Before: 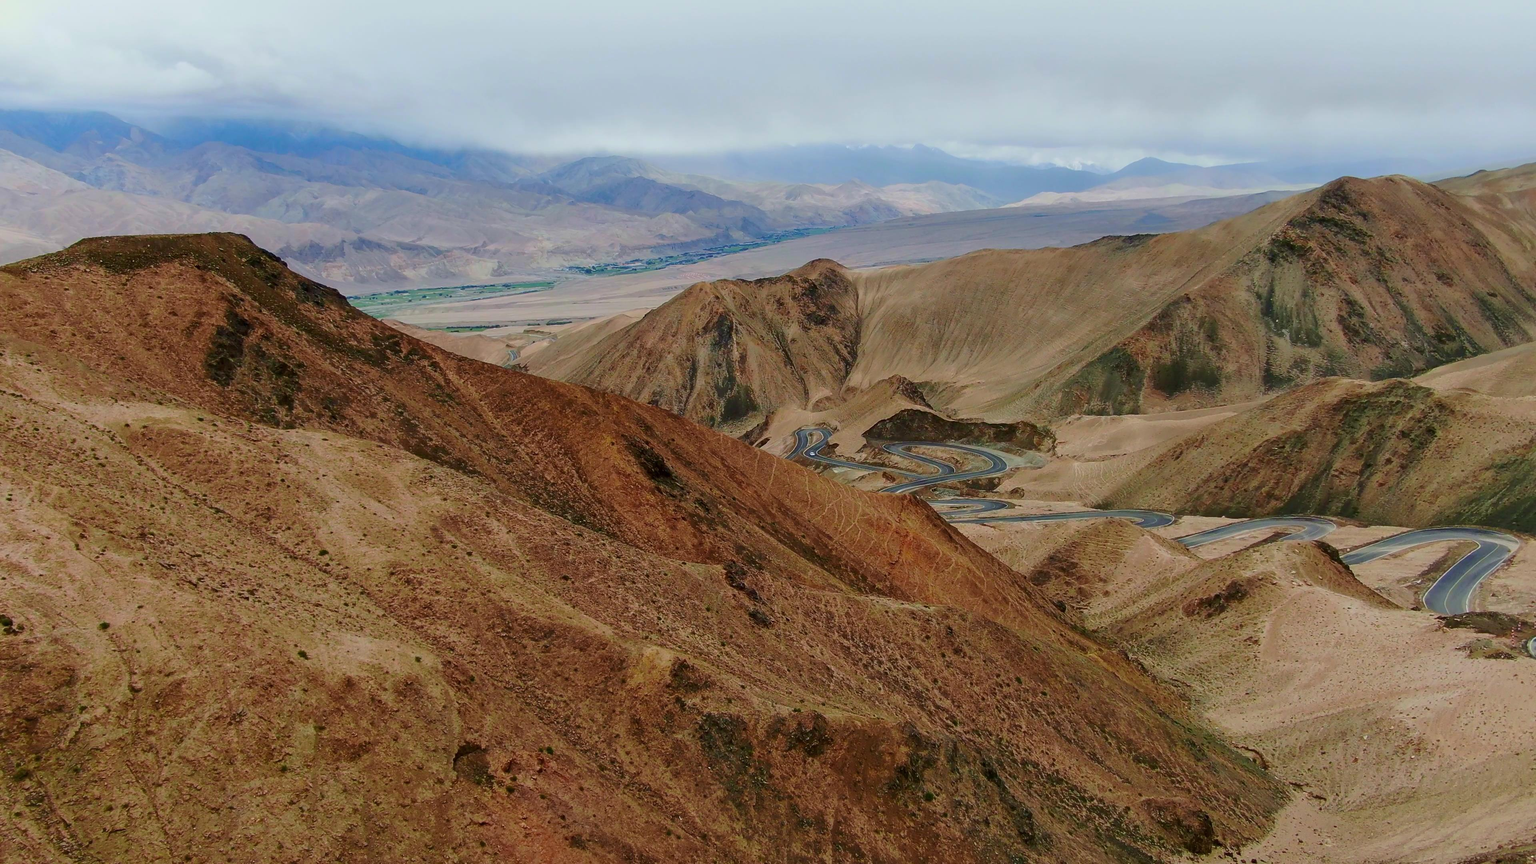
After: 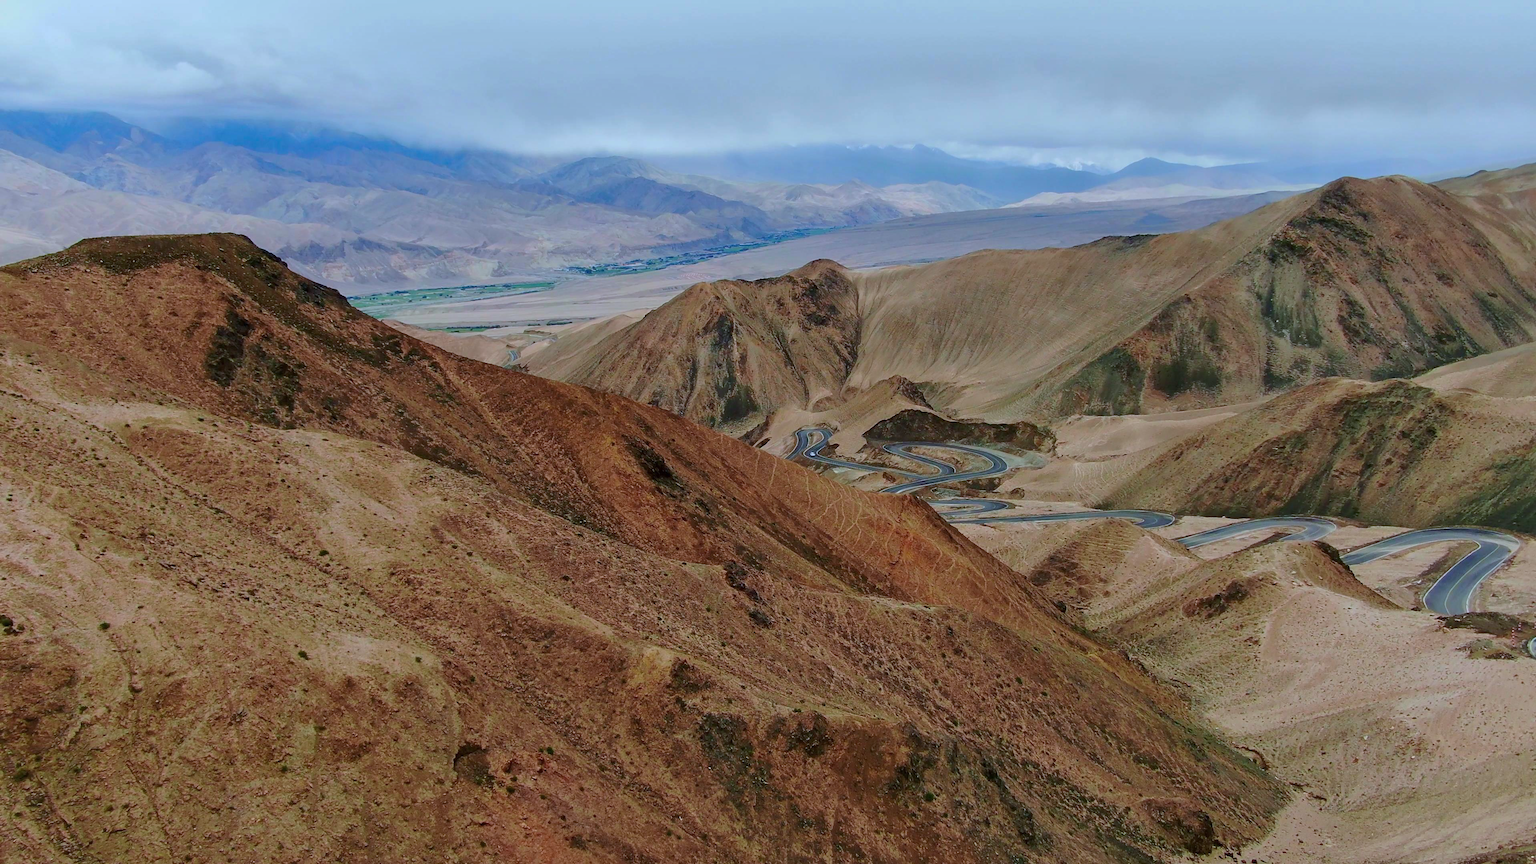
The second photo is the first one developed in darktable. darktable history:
color calibration: x 0.37, y 0.382, temperature 4303.24 K
shadows and highlights: shadows 22.84, highlights -48.94, soften with gaussian
